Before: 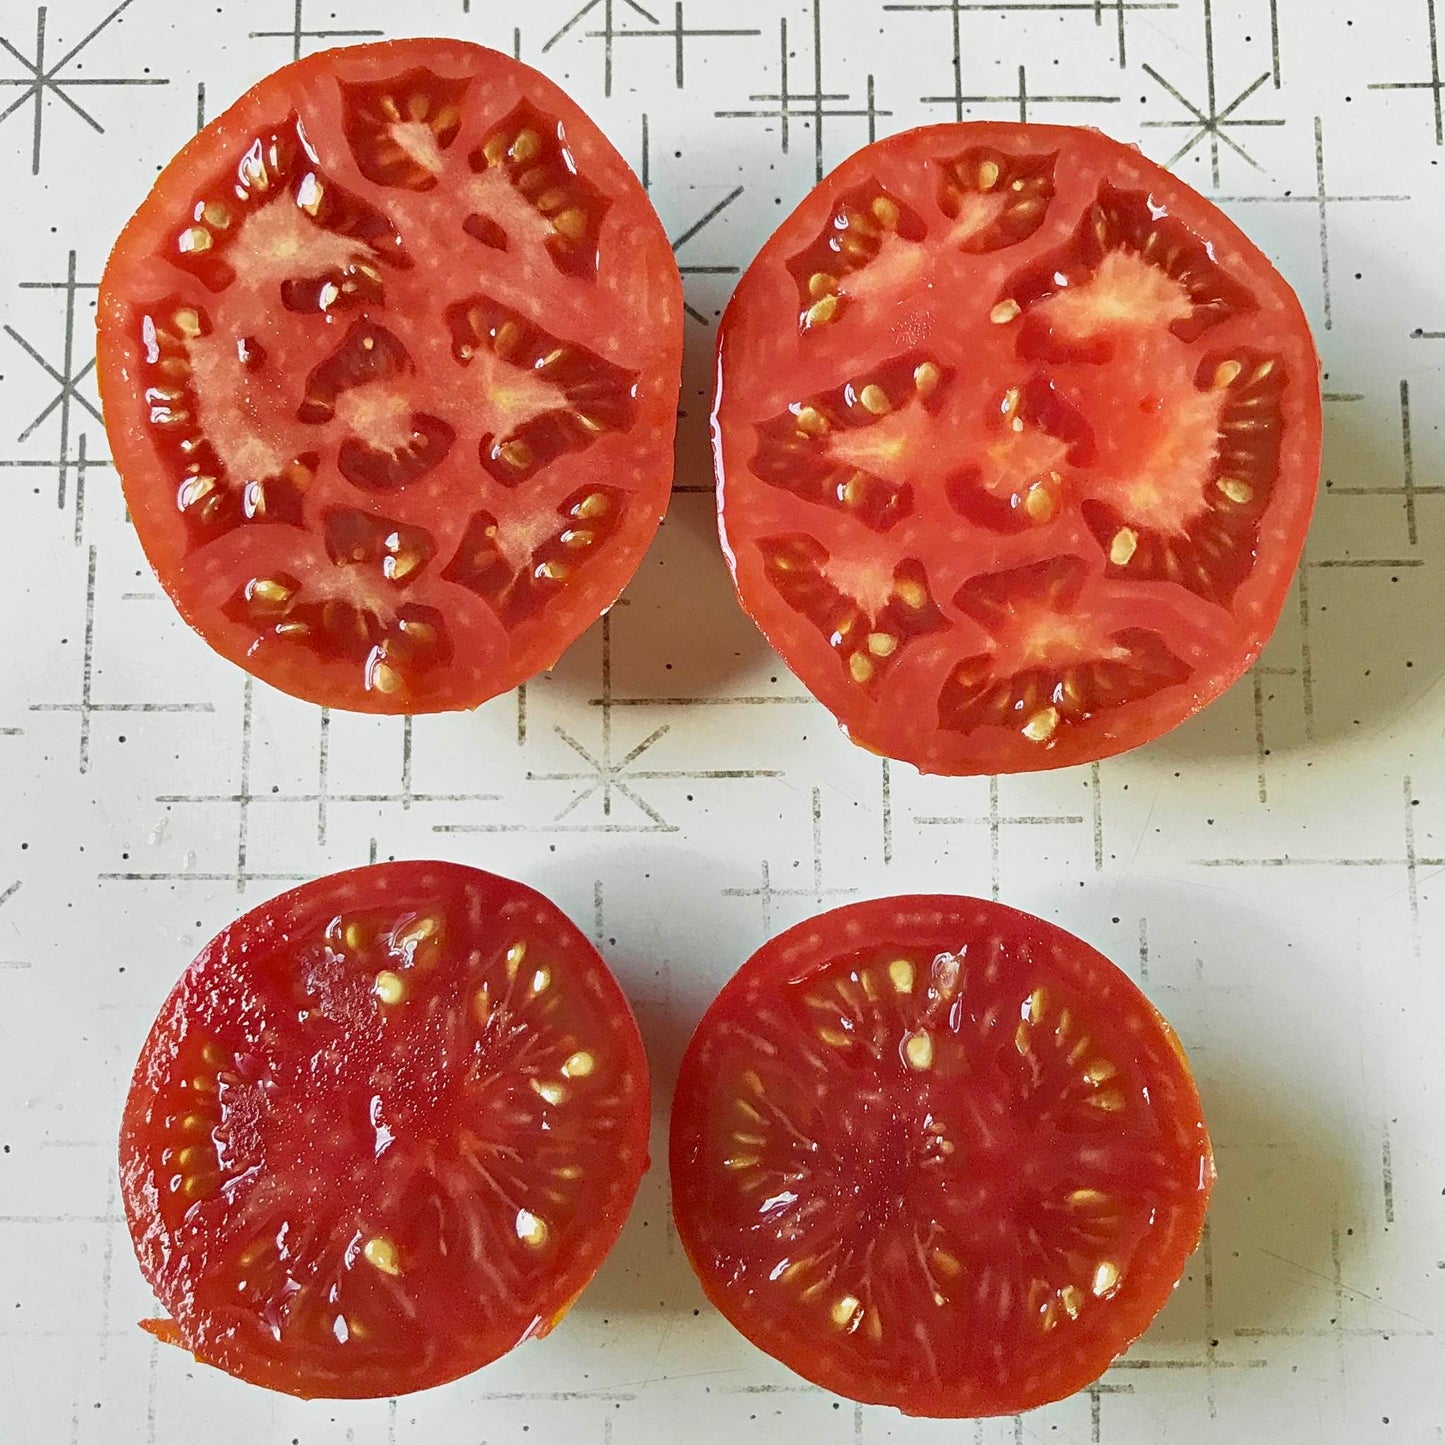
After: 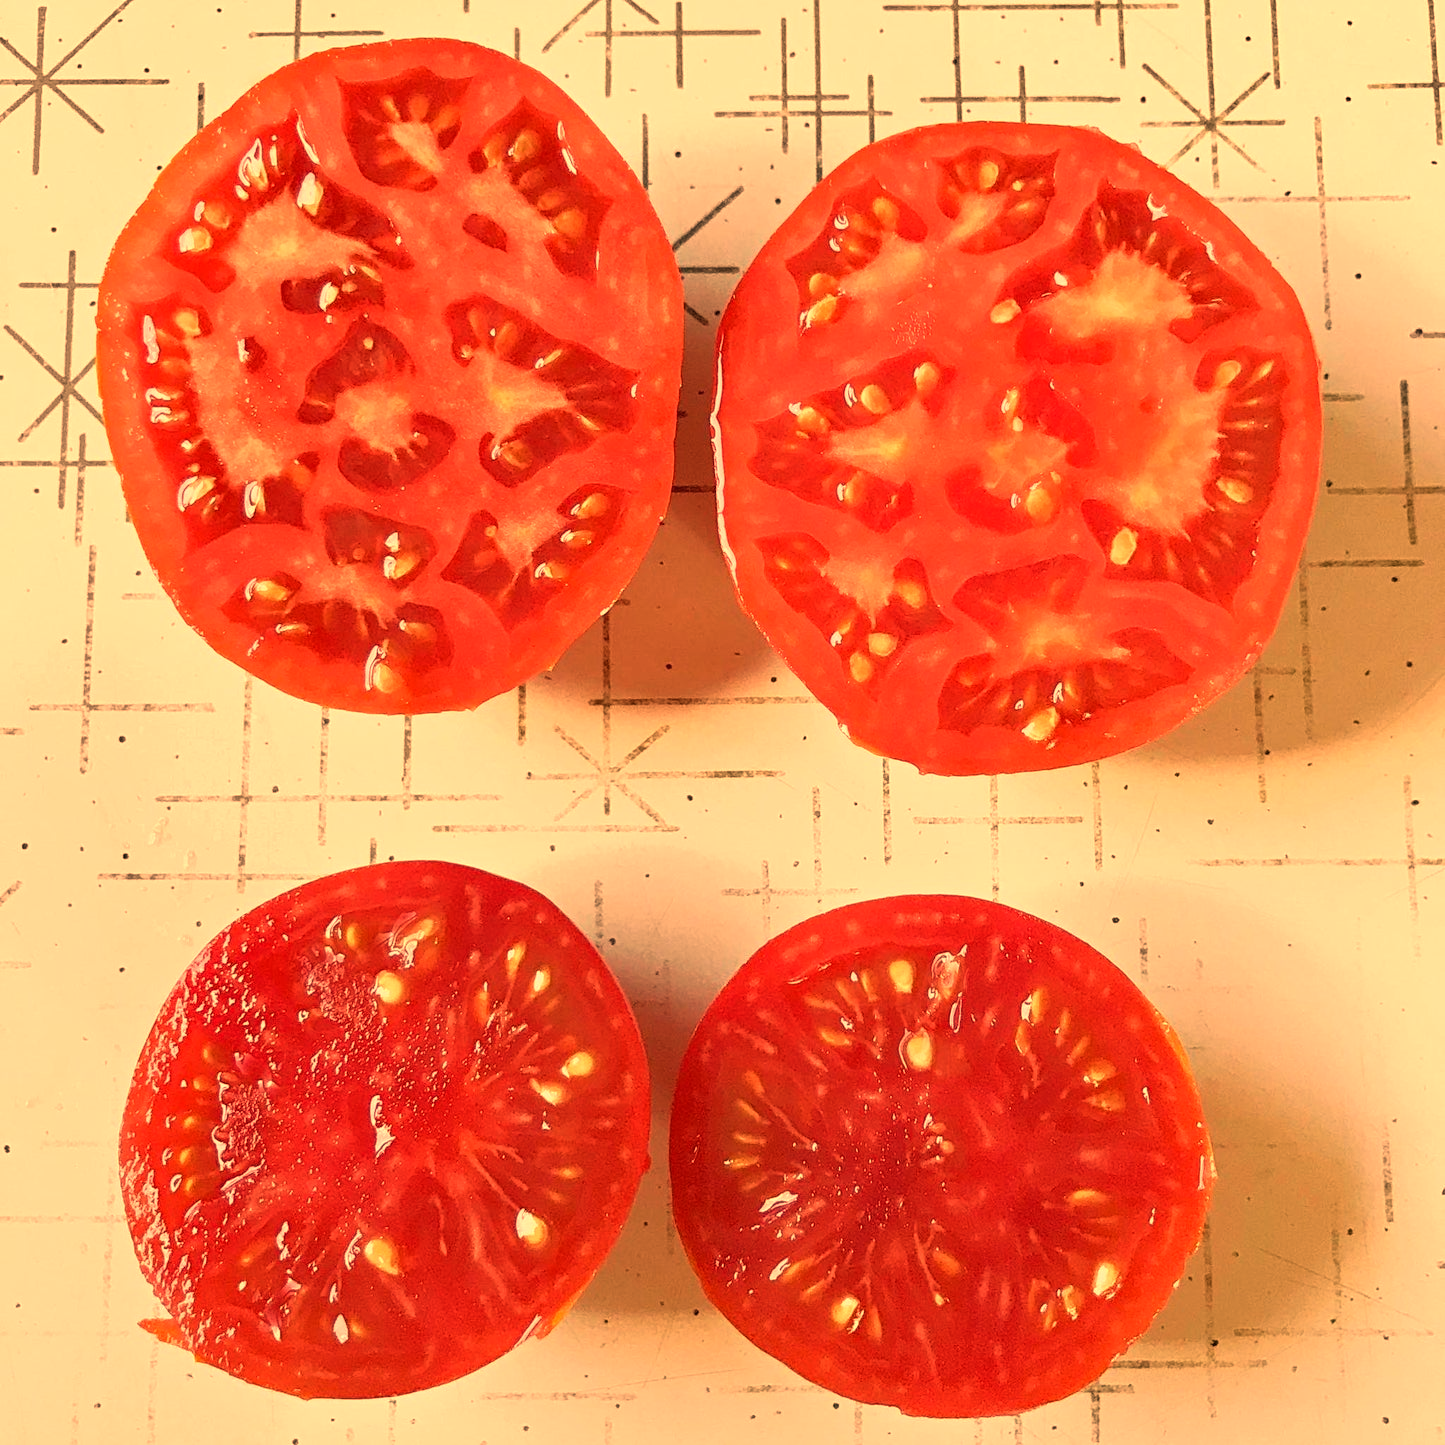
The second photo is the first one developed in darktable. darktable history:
color correction: highlights a* 0.003, highlights b* -0.283
white balance: red 1.467, blue 0.684
